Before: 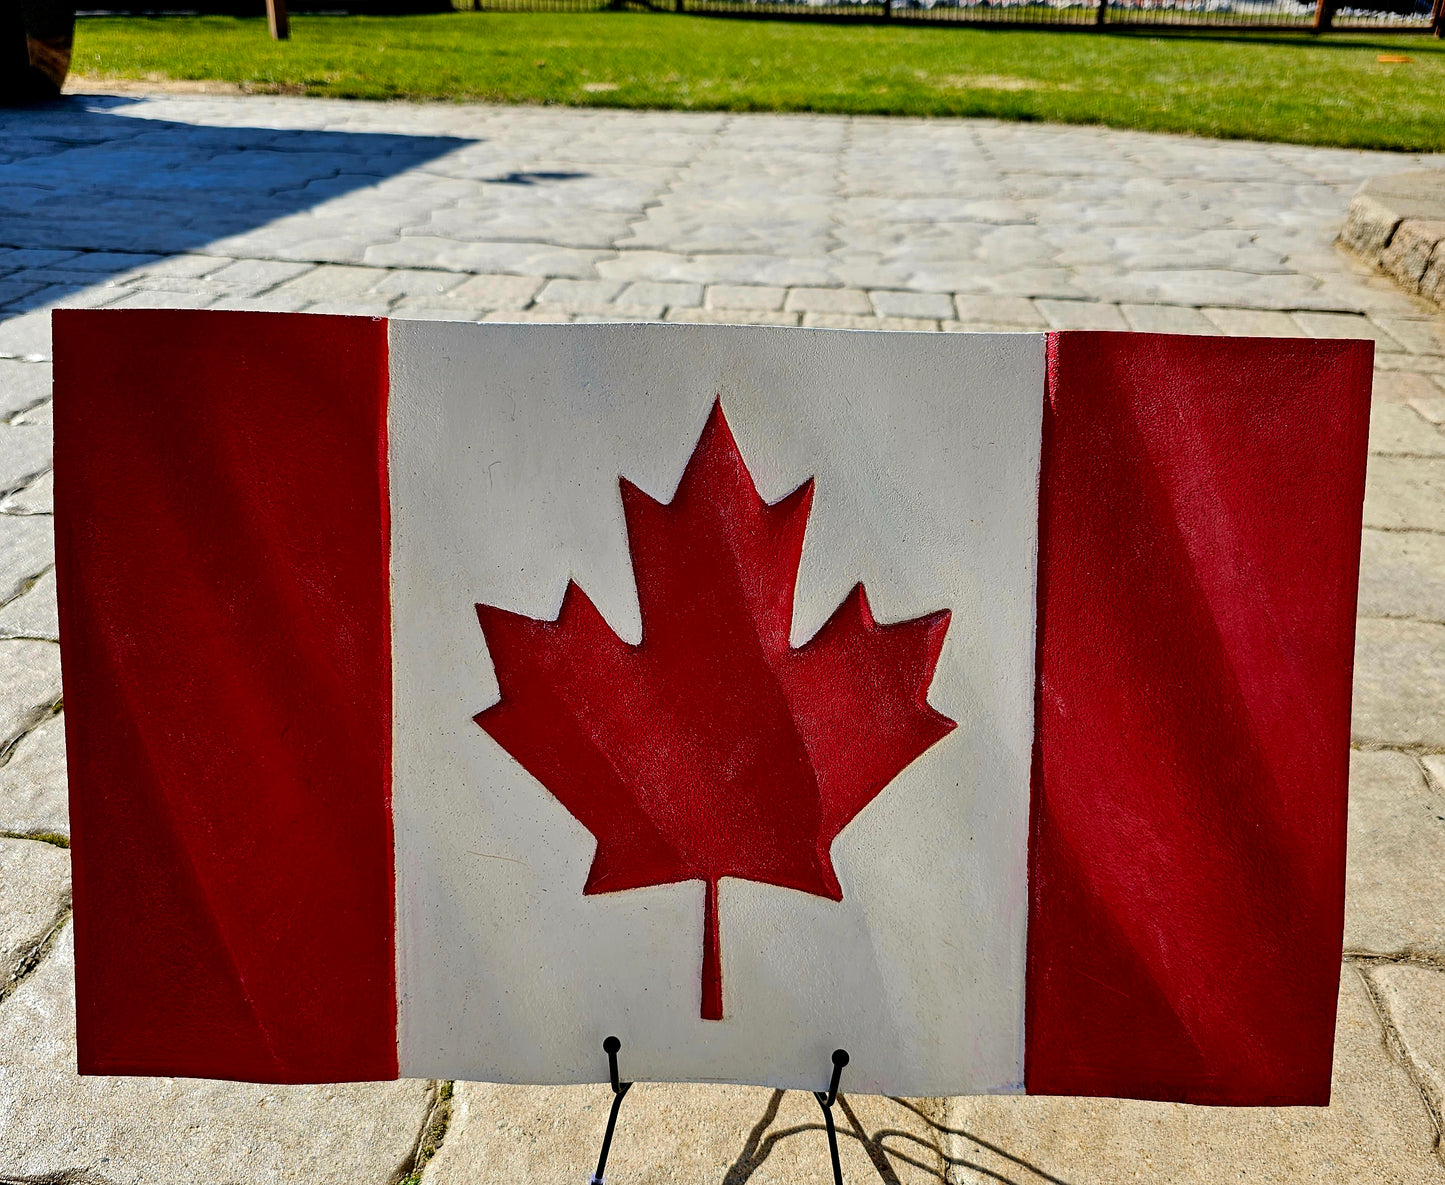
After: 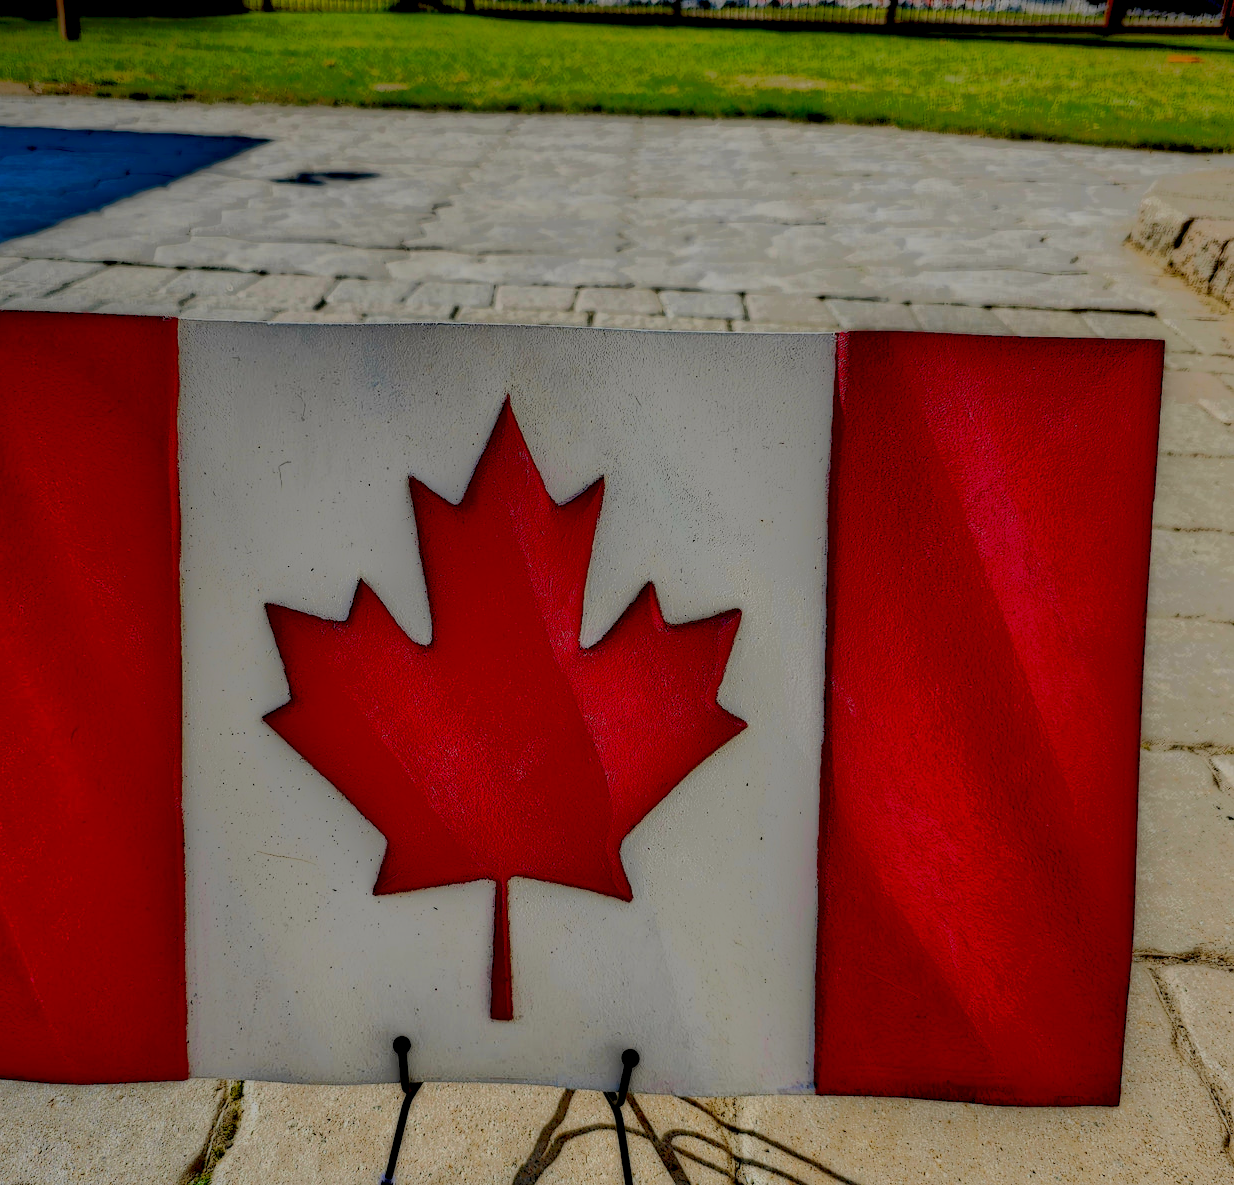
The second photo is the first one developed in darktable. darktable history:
crop and rotate: left 14.584%
tone equalizer: -7 EV 0.15 EV, -6 EV 0.6 EV, -5 EV 1.15 EV, -4 EV 1.33 EV, -3 EV 1.15 EV, -2 EV 0.6 EV, -1 EV 0.15 EV, mask exposure compensation -0.5 EV
local contrast: highlights 0%, shadows 198%, detail 164%, midtone range 0.001
shadows and highlights: on, module defaults
exposure: black level correction 0.001, exposure 0.5 EV, compensate exposure bias true, compensate highlight preservation false
filmic rgb: black relative exposure -7.65 EV, white relative exposure 4.56 EV, hardness 3.61
